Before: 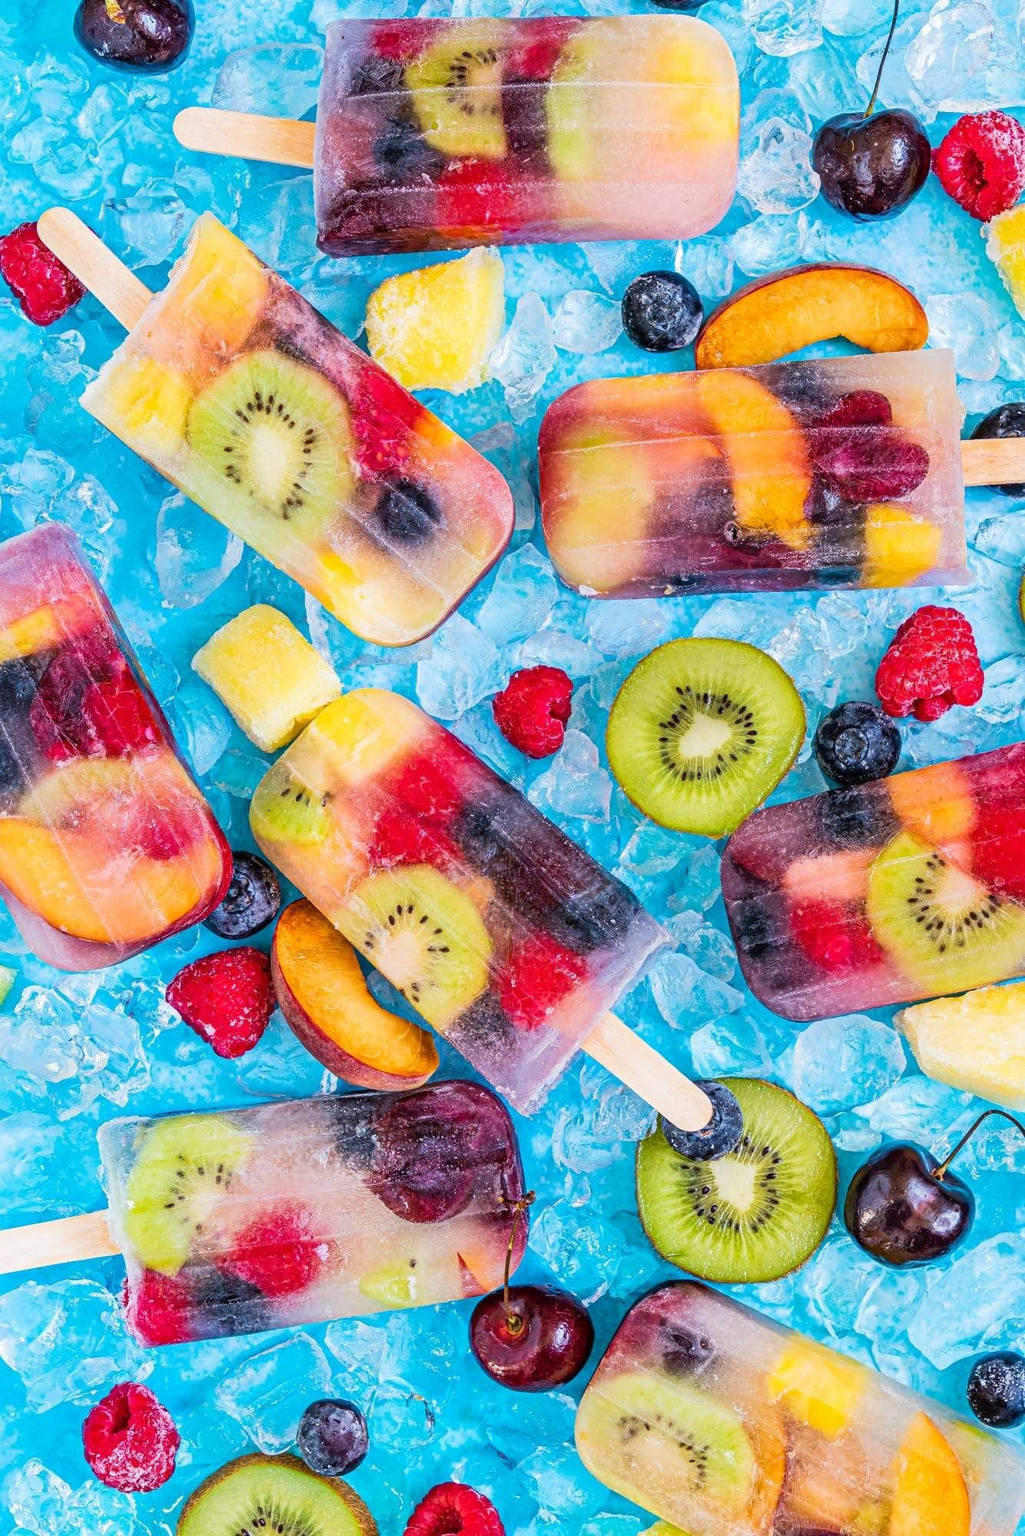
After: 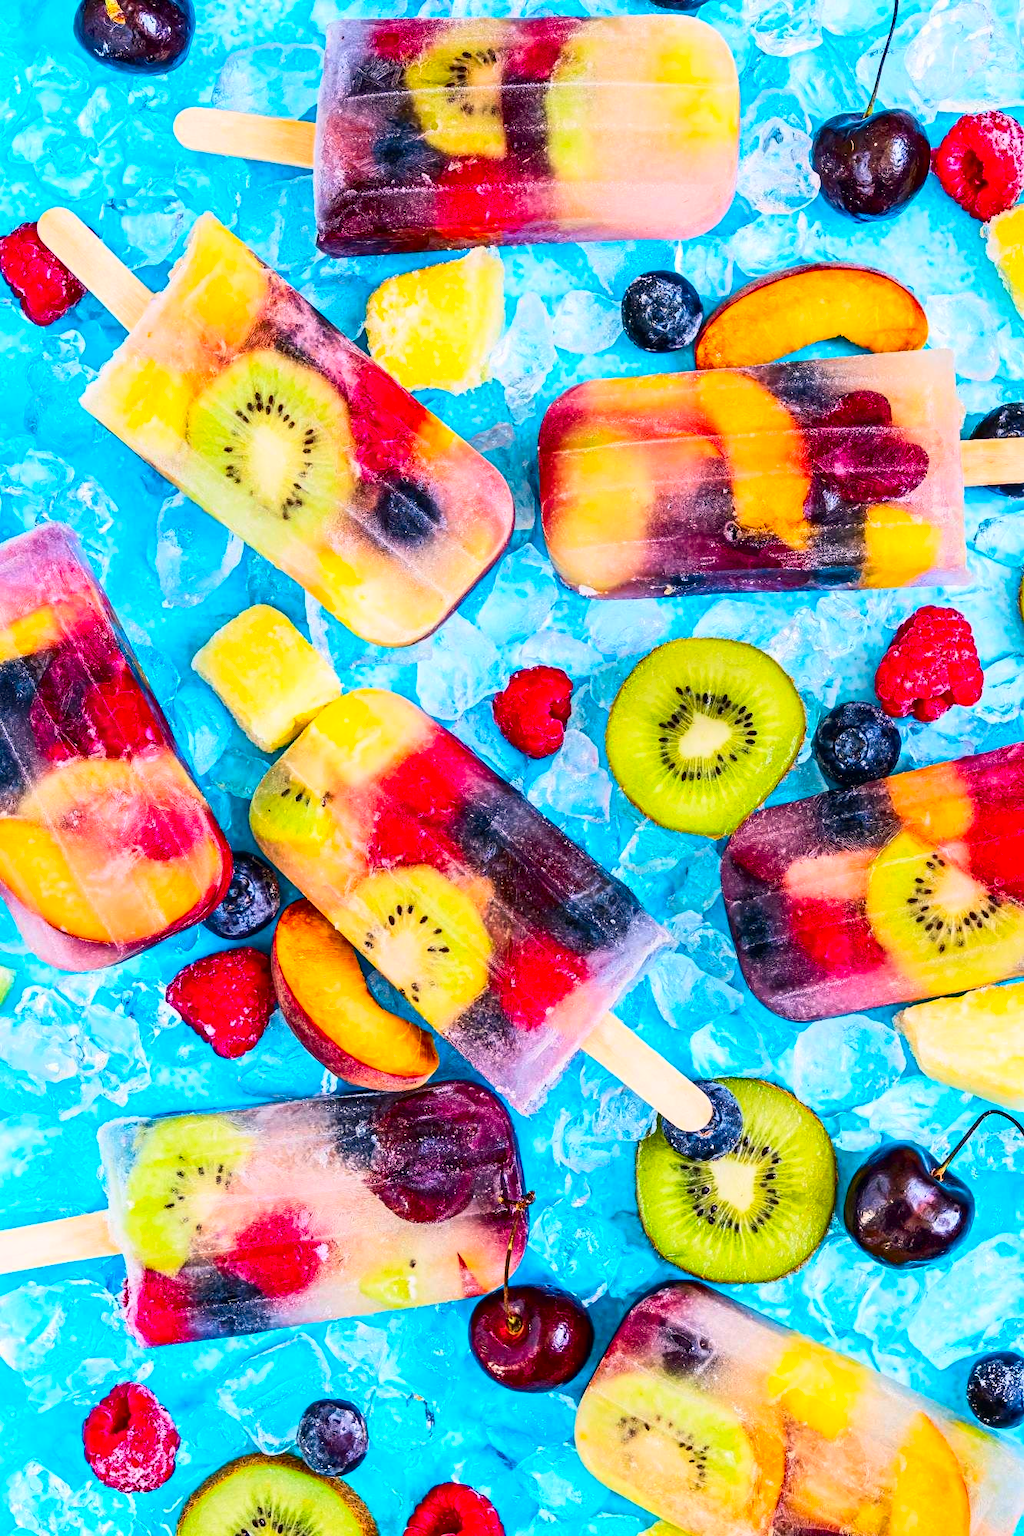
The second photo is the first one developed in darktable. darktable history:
color correction: highlights a* 2.84, highlights b* 5.03, shadows a* -2.17, shadows b* -4.96, saturation 0.783
contrast brightness saturation: contrast 0.26, brightness 0.013, saturation 0.872
